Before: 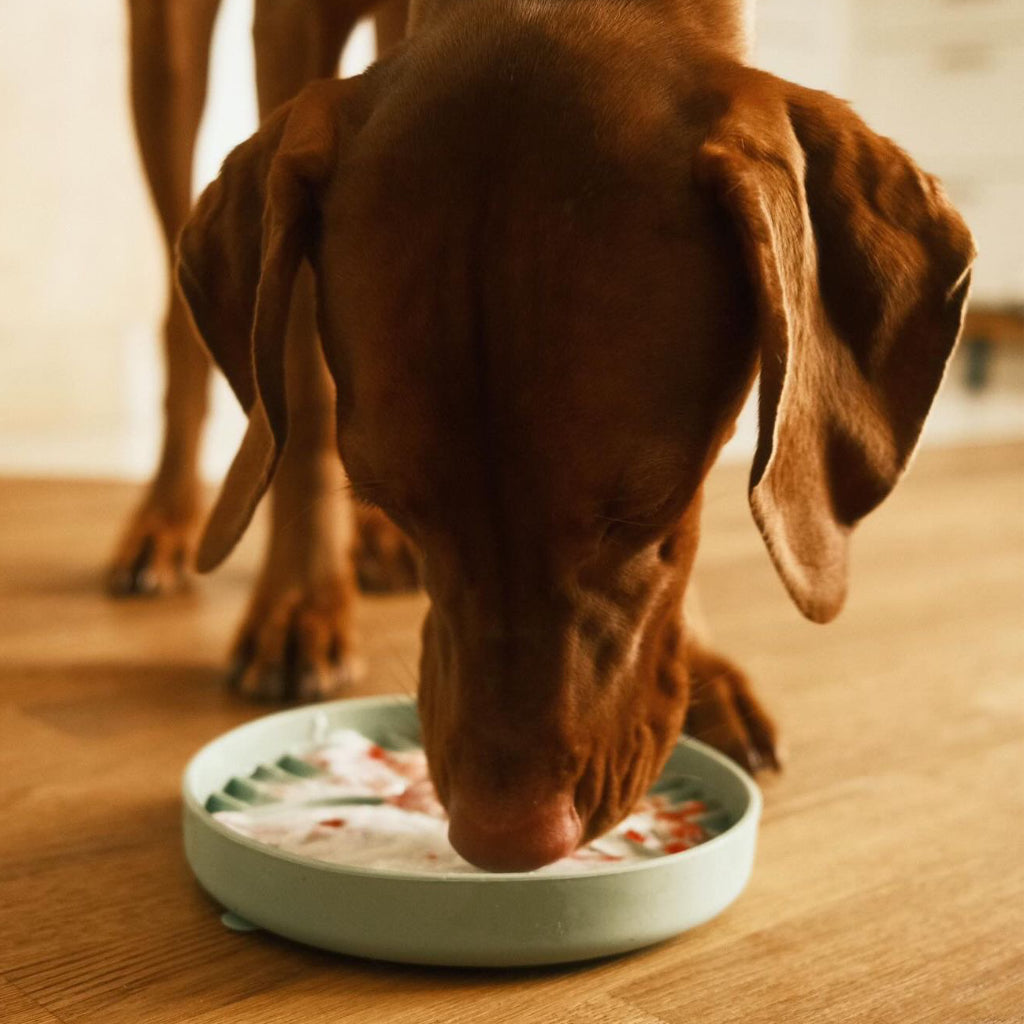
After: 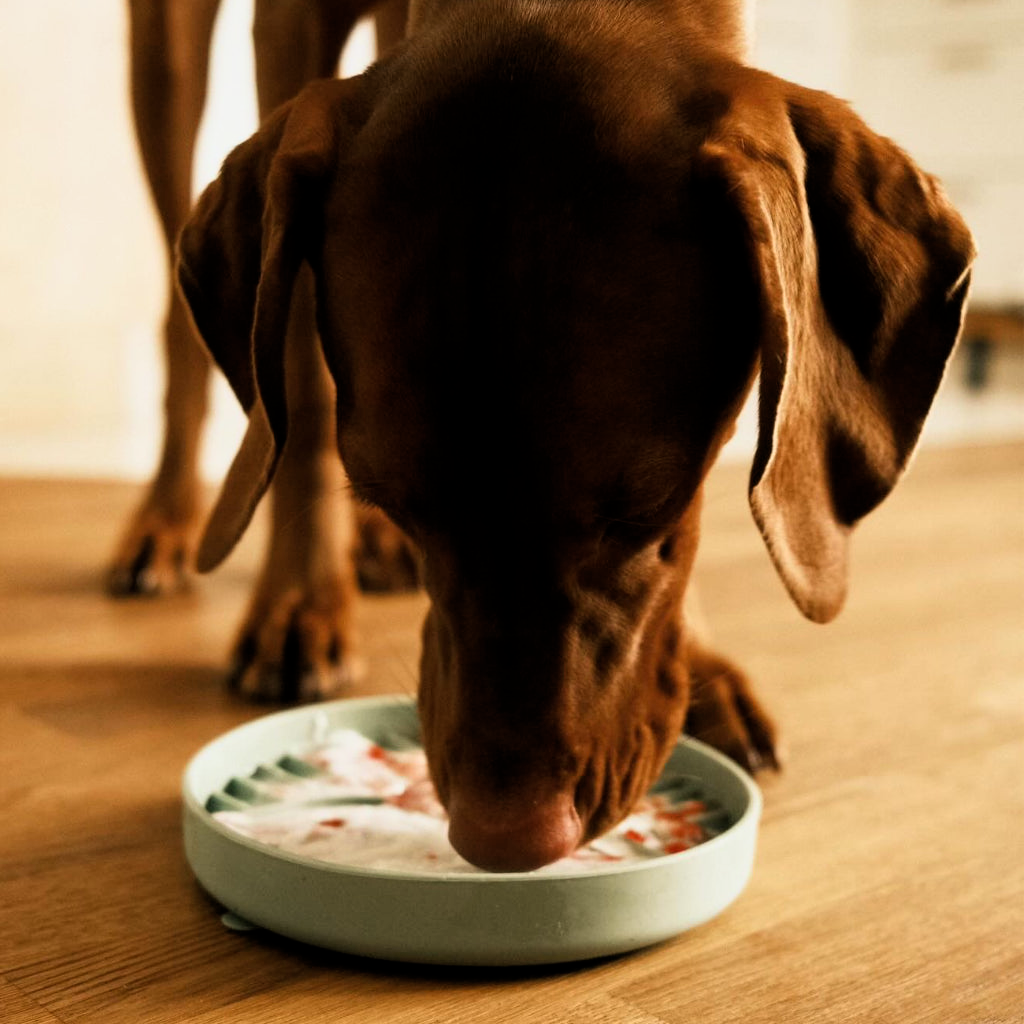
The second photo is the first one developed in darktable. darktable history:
filmic rgb: black relative exposure -6.32 EV, white relative exposure 2.79 EV, target black luminance 0%, hardness 4.6, latitude 67.77%, contrast 1.279, shadows ↔ highlights balance -3.32%, color science v5 (2021), contrast in shadows safe, contrast in highlights safe
